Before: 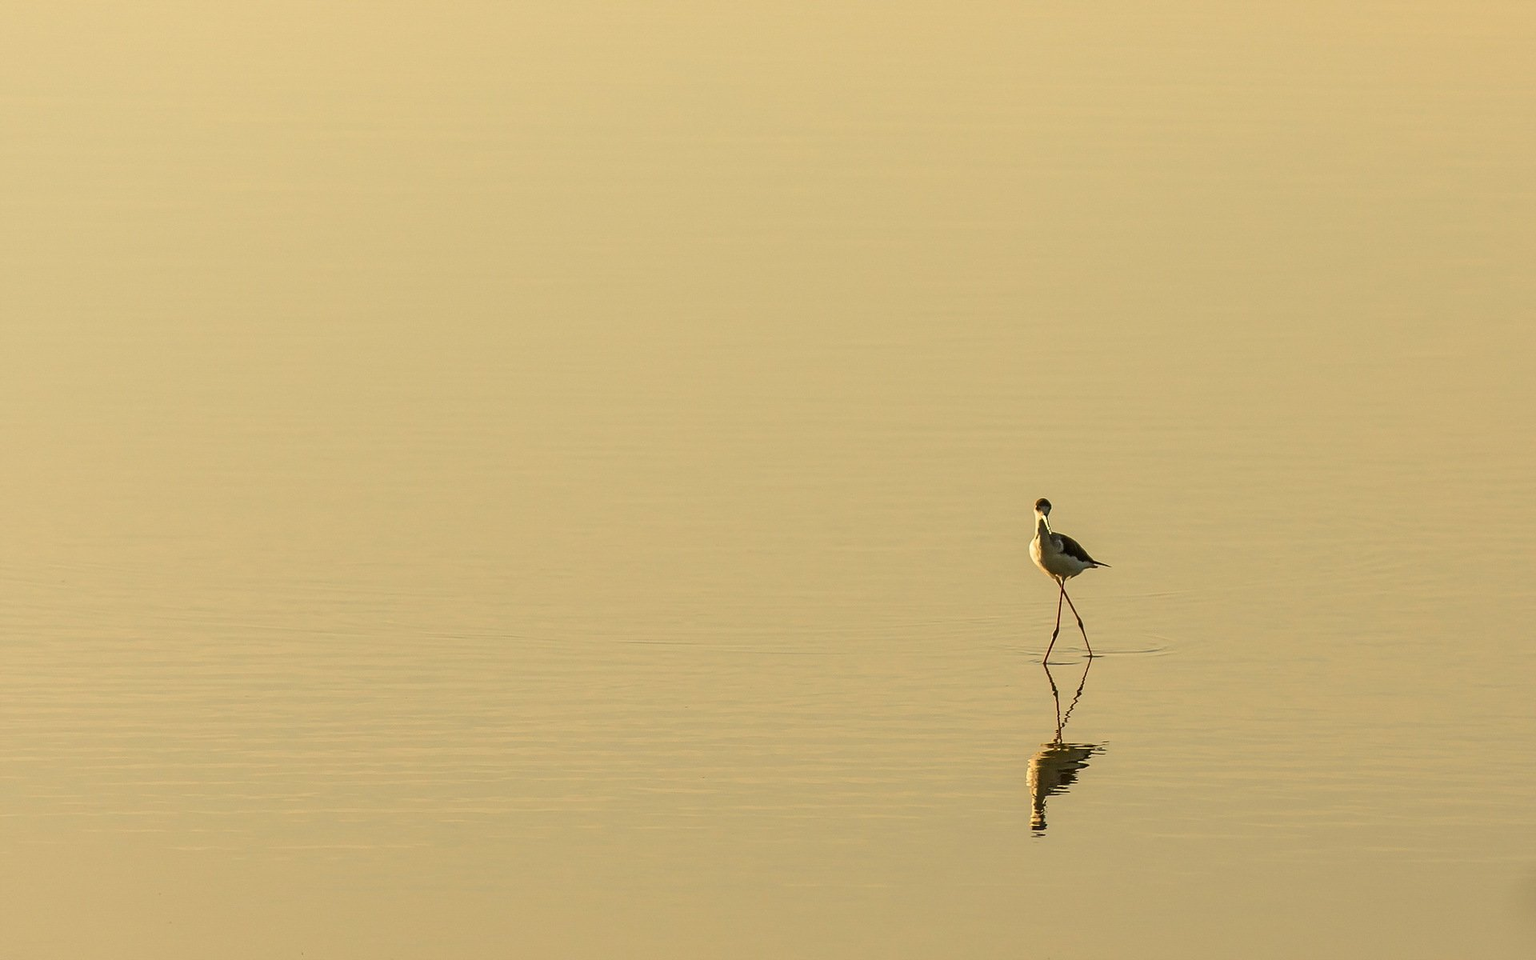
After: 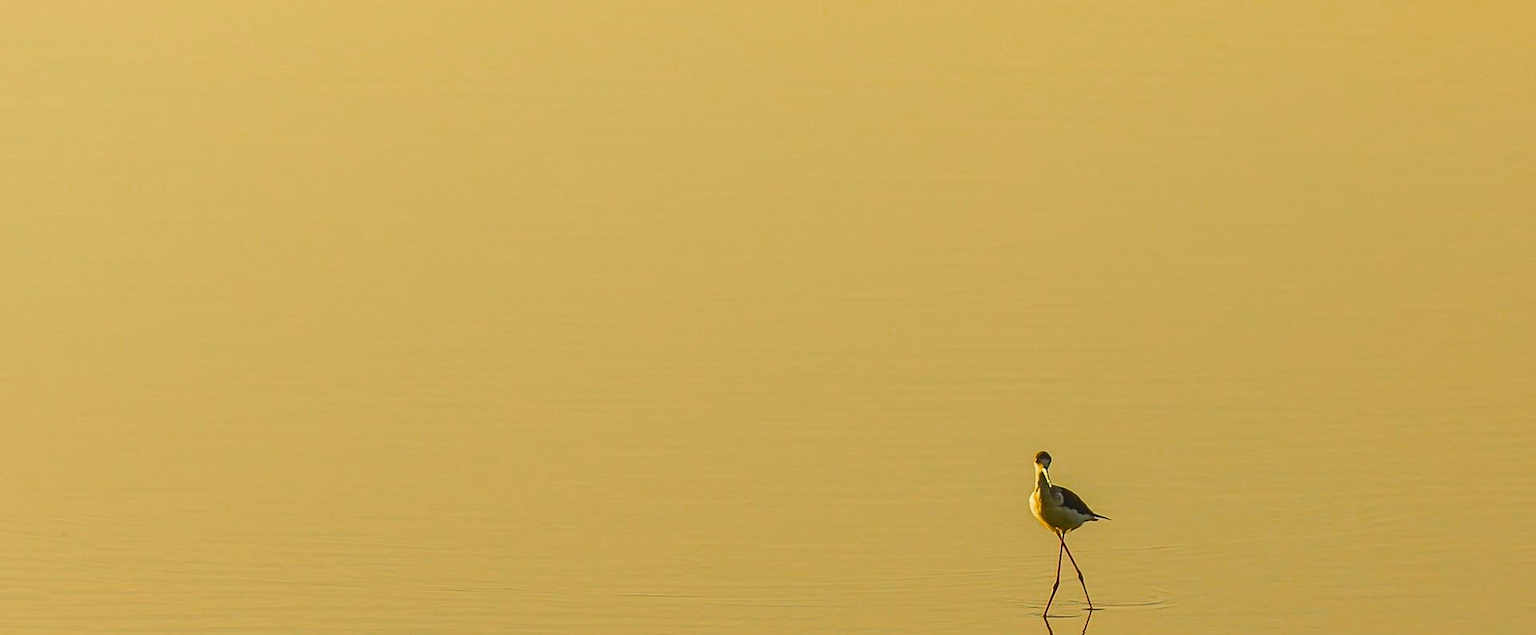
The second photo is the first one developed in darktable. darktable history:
crop and rotate: top 4.933%, bottom 28.856%
color balance rgb: global offset › luminance 0.27%, global offset › hue 170.21°, perceptual saturation grading › global saturation 25.853%, perceptual brilliance grading › global brilliance 2.884%, global vibrance 16.62%, saturation formula JzAzBz (2021)
exposure: exposure 0.018 EV, compensate exposure bias true, compensate highlight preservation false
contrast equalizer: octaves 7, y [[0.5, 0.488, 0.462, 0.461, 0.491, 0.5], [0.5 ×6], [0.5 ×6], [0 ×6], [0 ×6]]
